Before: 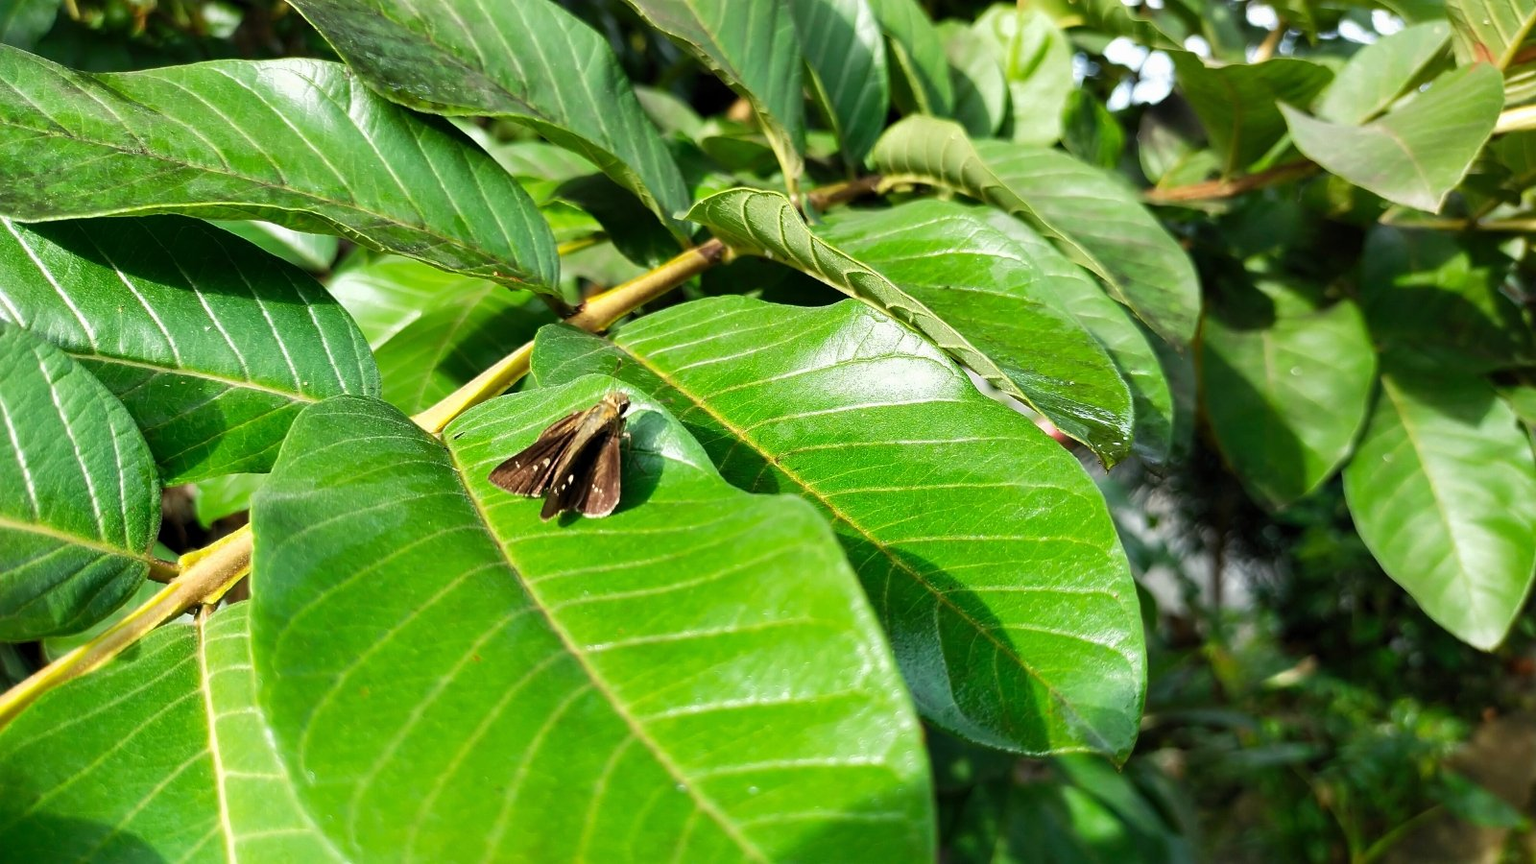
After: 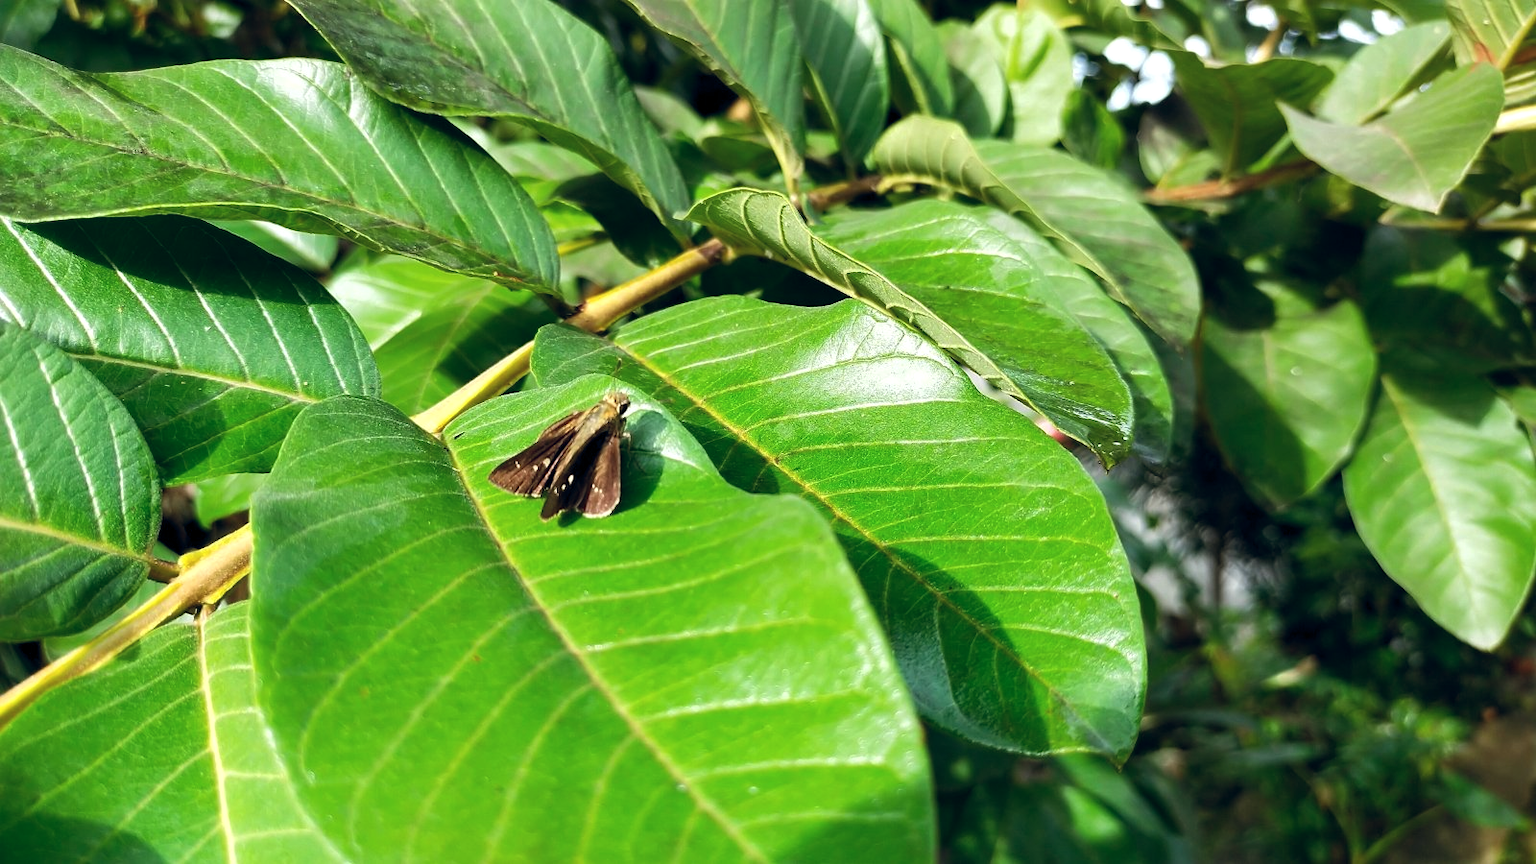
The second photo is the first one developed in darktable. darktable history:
color balance rgb: shadows lift › chroma 3.88%, shadows lift › hue 88.52°, power › hue 214.65°, global offset › chroma 0.1%, global offset › hue 252.4°, contrast 4.45%
